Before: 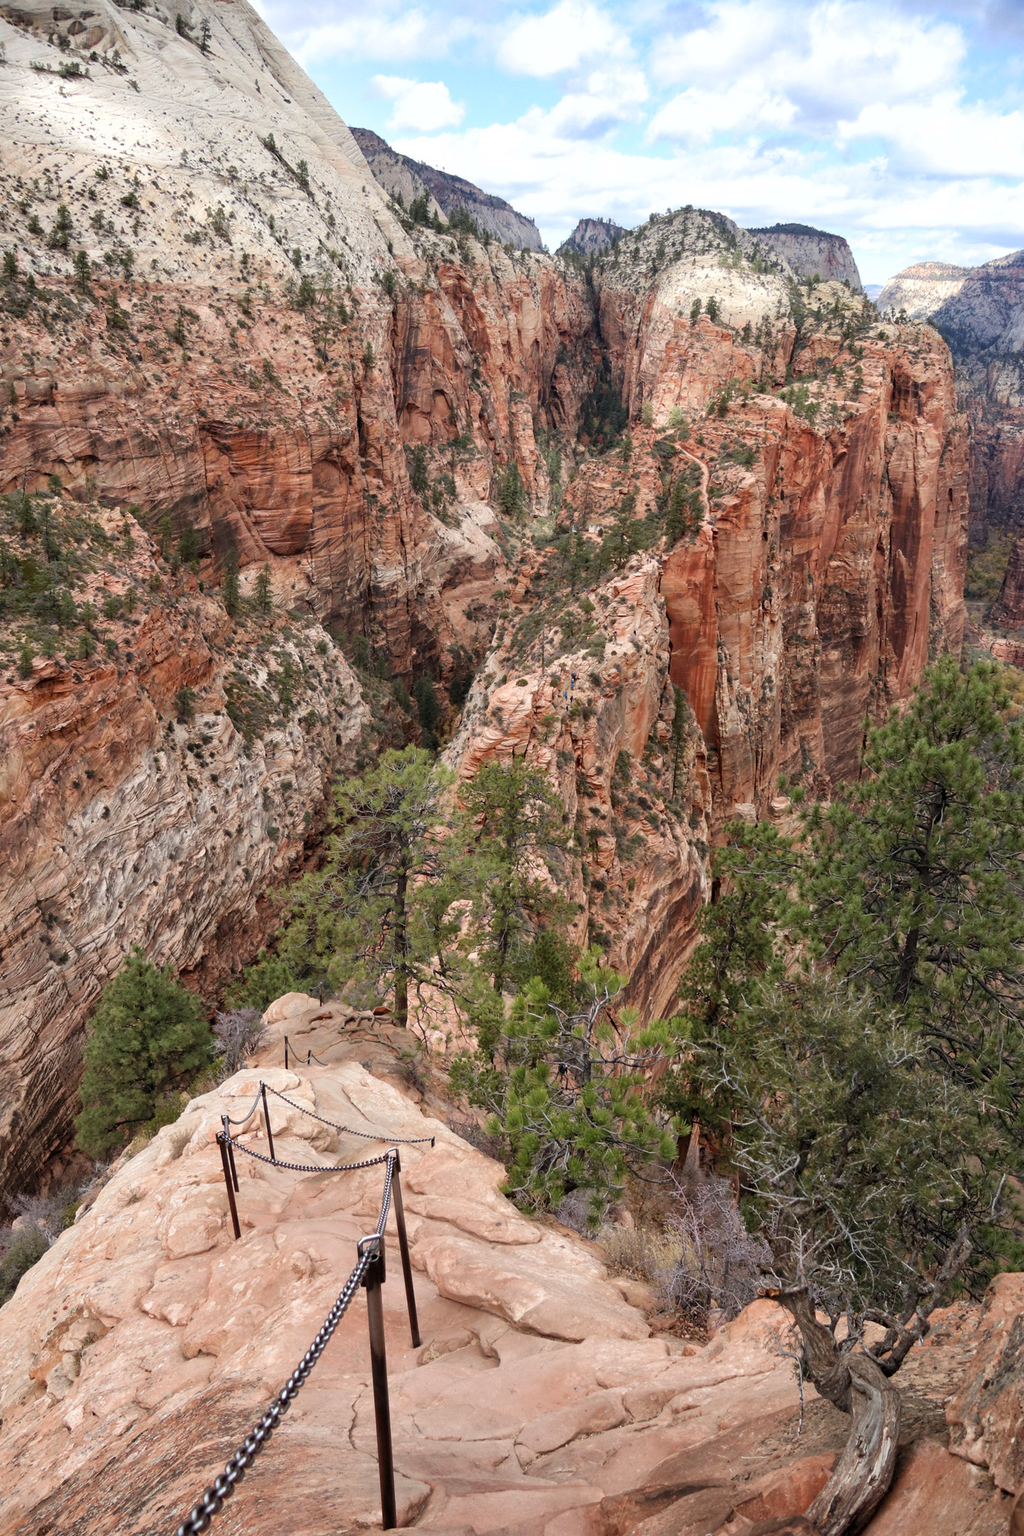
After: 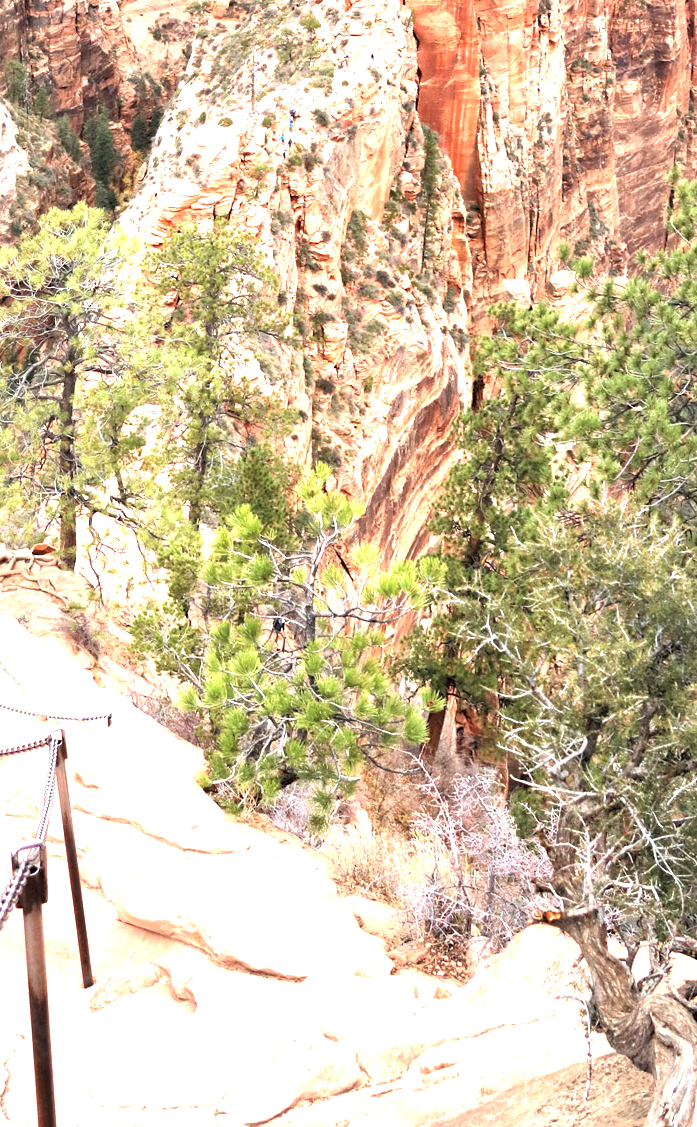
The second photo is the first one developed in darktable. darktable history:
crop: left 34.11%, top 38.362%, right 13.564%, bottom 5.265%
exposure: exposure 2.193 EV, compensate exposure bias true, compensate highlight preservation false
